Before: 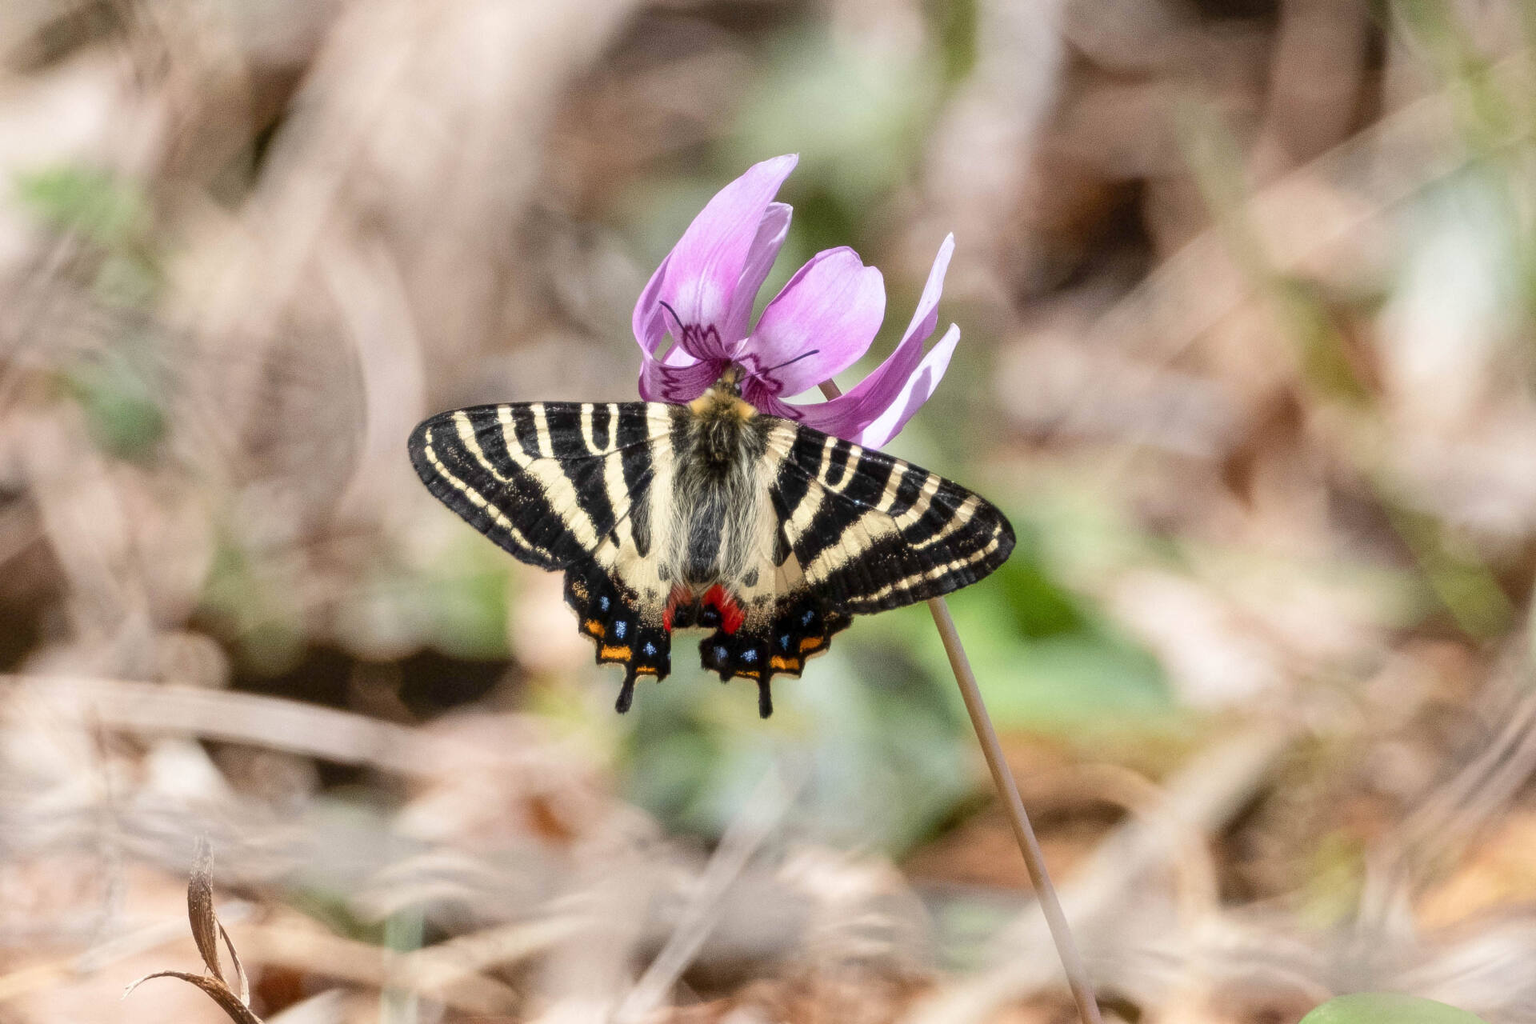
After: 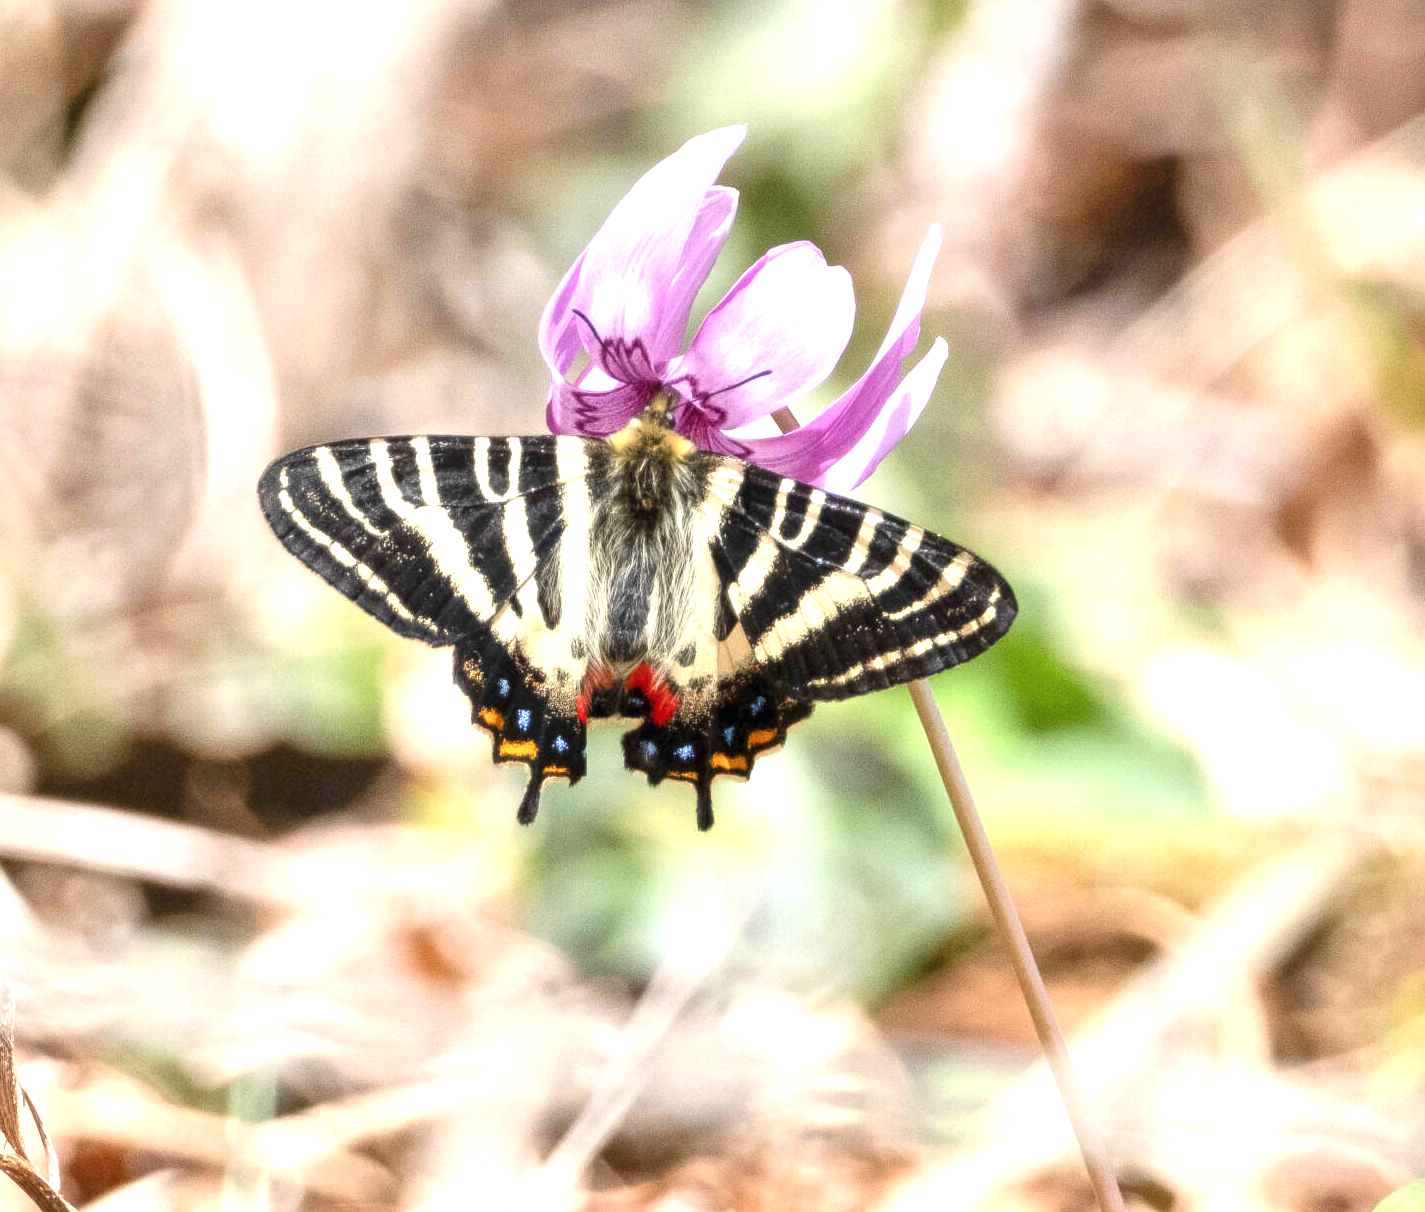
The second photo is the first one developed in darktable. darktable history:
exposure: black level correction 0, compensate exposure bias true, compensate highlight preservation false
crop and rotate: left 13.15%, top 5.251%, right 12.609%
